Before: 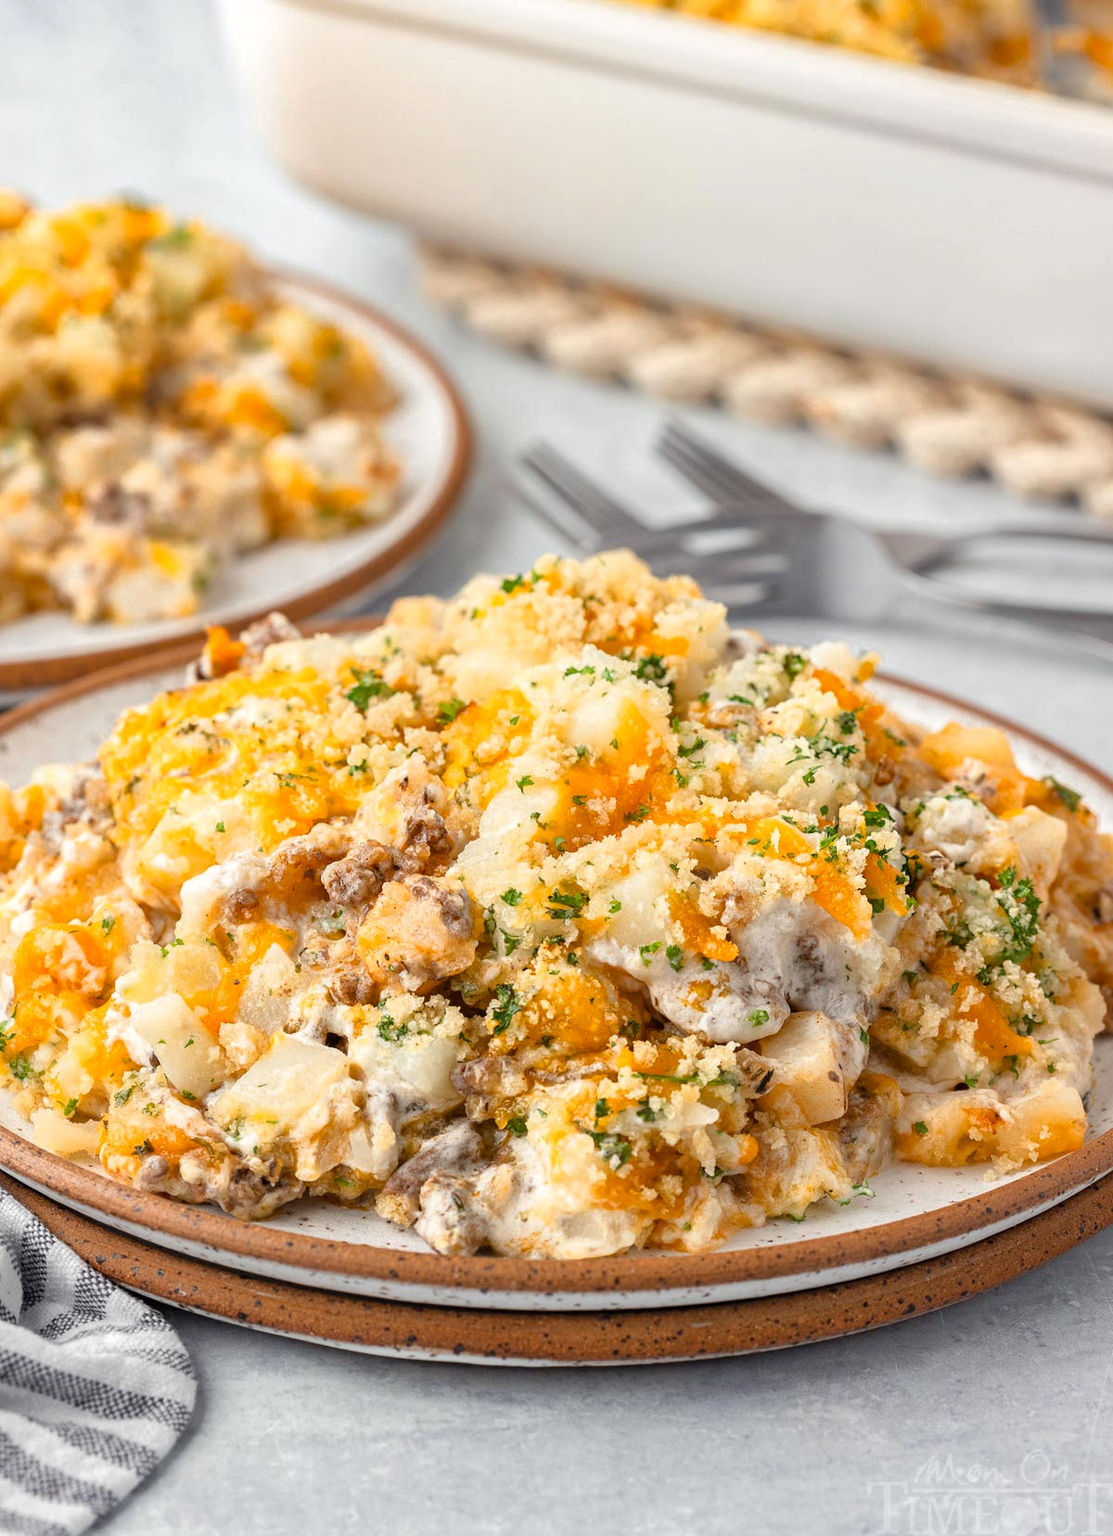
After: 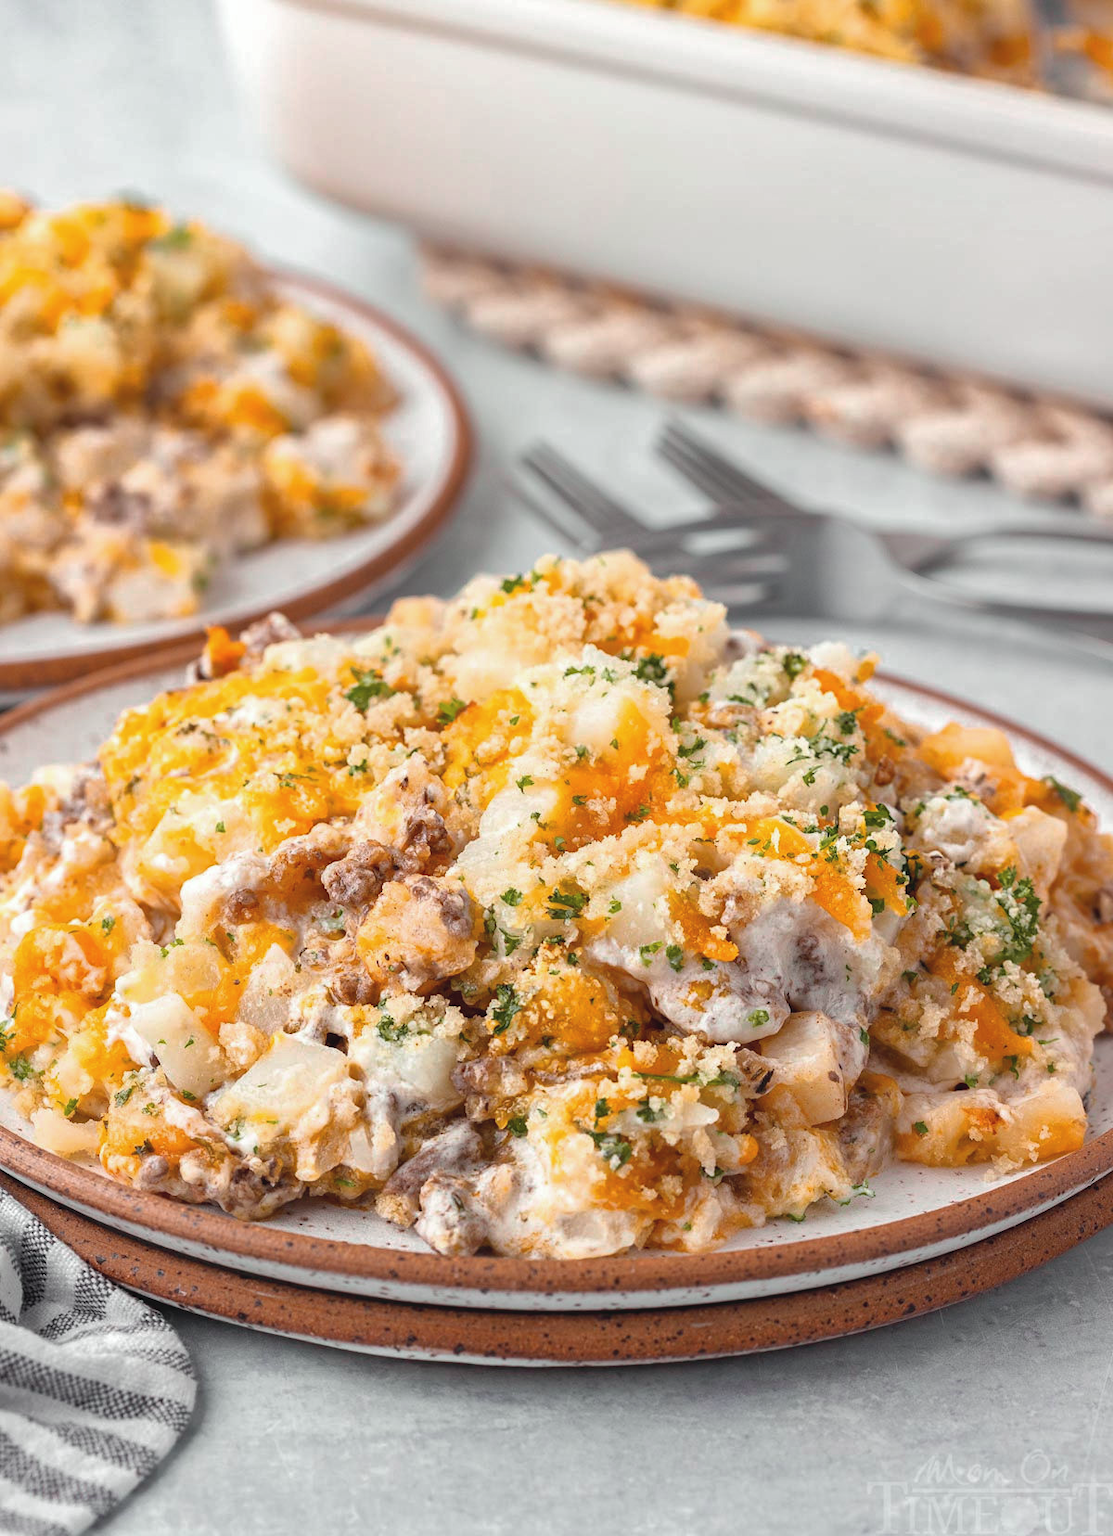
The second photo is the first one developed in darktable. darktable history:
tone curve: curves: ch0 [(0, 0.046) (0.04, 0.074) (0.883, 0.858) (1, 1)]; ch1 [(0, 0) (0.146, 0.159) (0.338, 0.365) (0.417, 0.455) (0.489, 0.486) (0.504, 0.502) (0.529, 0.537) (0.563, 0.567) (1, 1)]; ch2 [(0, 0) (0.307, 0.298) (0.388, 0.375) (0.443, 0.456) (0.485, 0.492) (0.544, 0.525) (1, 1)], color space Lab, independent channels, preserve colors none
